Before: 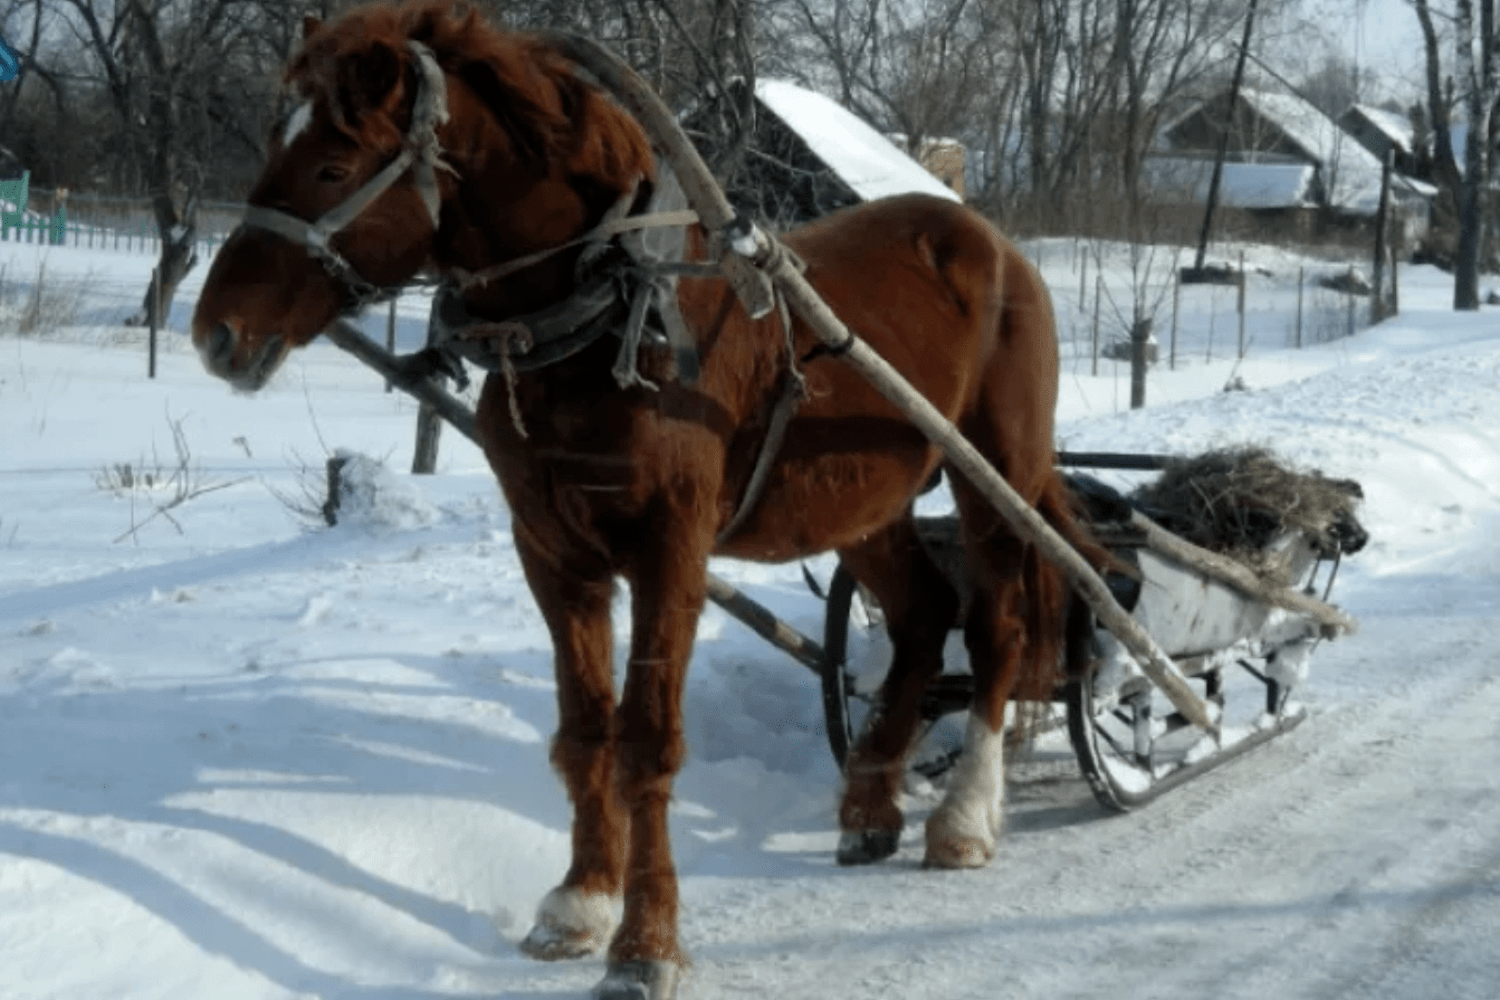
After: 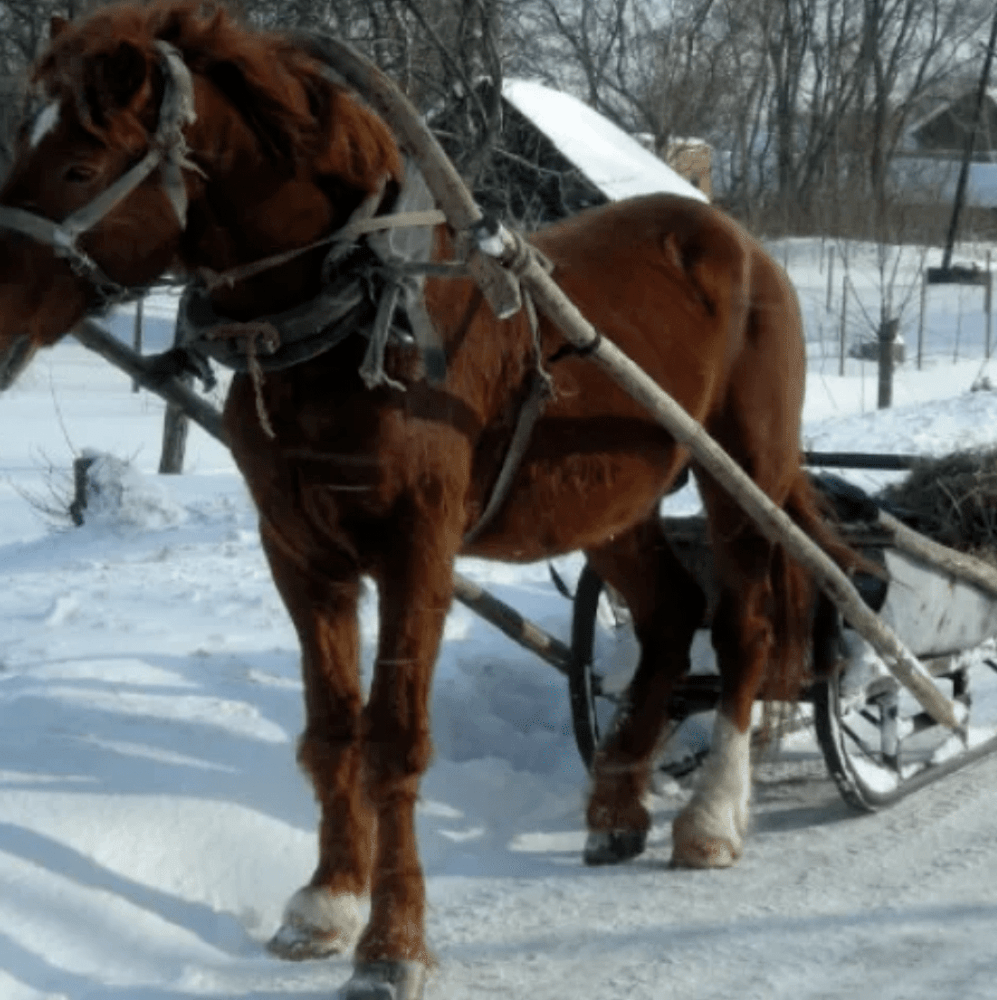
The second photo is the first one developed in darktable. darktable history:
crop: left 16.925%, right 16.593%
